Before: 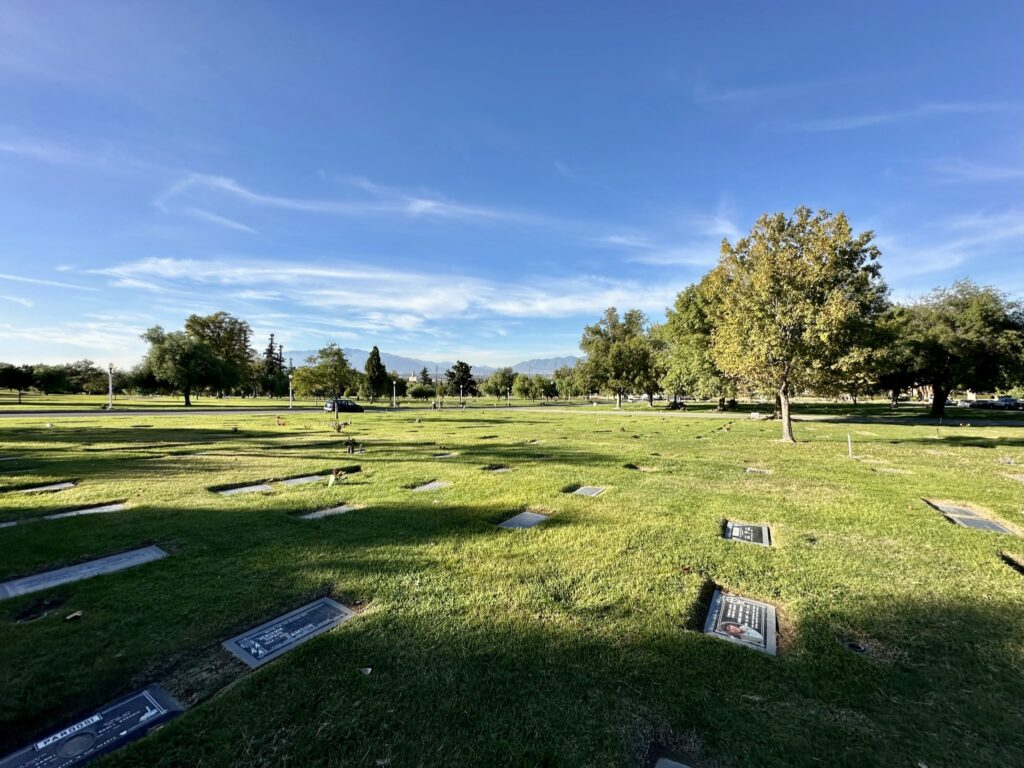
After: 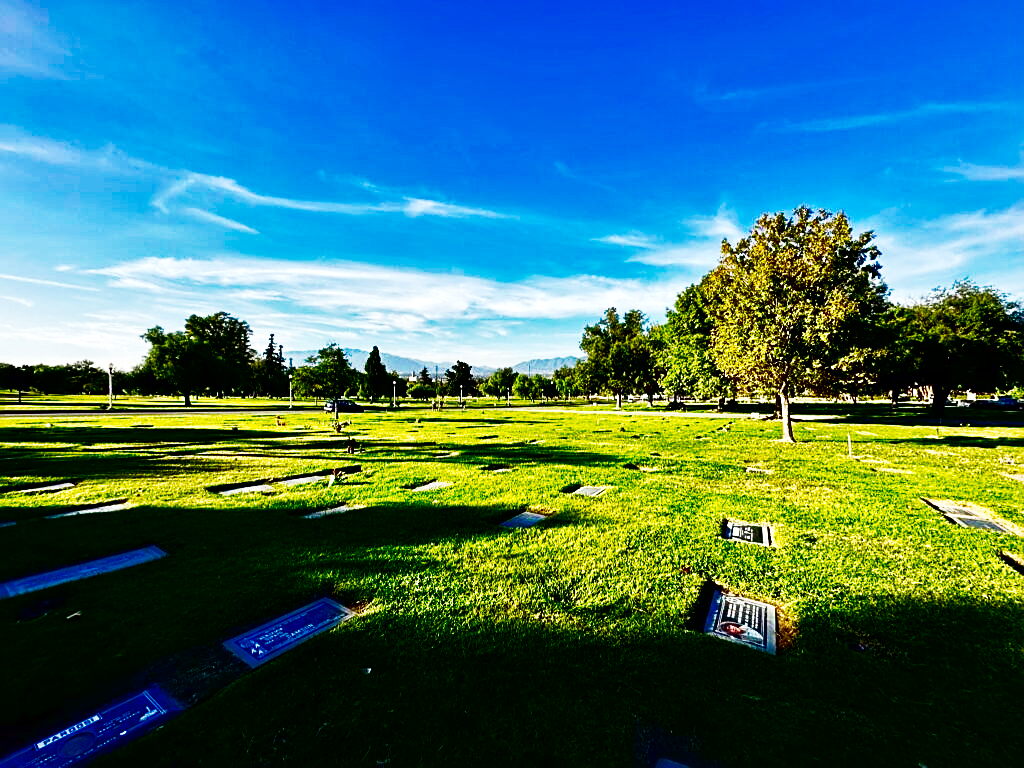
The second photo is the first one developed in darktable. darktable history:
sharpen: on, module defaults
local contrast: mode bilateral grid, contrast 30, coarseness 25, midtone range 0.2
base curve: curves: ch0 [(0, 0) (0.028, 0.03) (0.121, 0.232) (0.46, 0.748) (0.859, 0.968) (1, 1)], preserve colors none
contrast brightness saturation: brightness -1, saturation 1
tone curve: curves: ch0 [(0, 0) (0.003, 0.01) (0.011, 0.015) (0.025, 0.023) (0.044, 0.038) (0.069, 0.058) (0.1, 0.093) (0.136, 0.134) (0.177, 0.176) (0.224, 0.221) (0.277, 0.282) (0.335, 0.36) (0.399, 0.438) (0.468, 0.54) (0.543, 0.632) (0.623, 0.724) (0.709, 0.814) (0.801, 0.885) (0.898, 0.947) (1, 1)], preserve colors none
